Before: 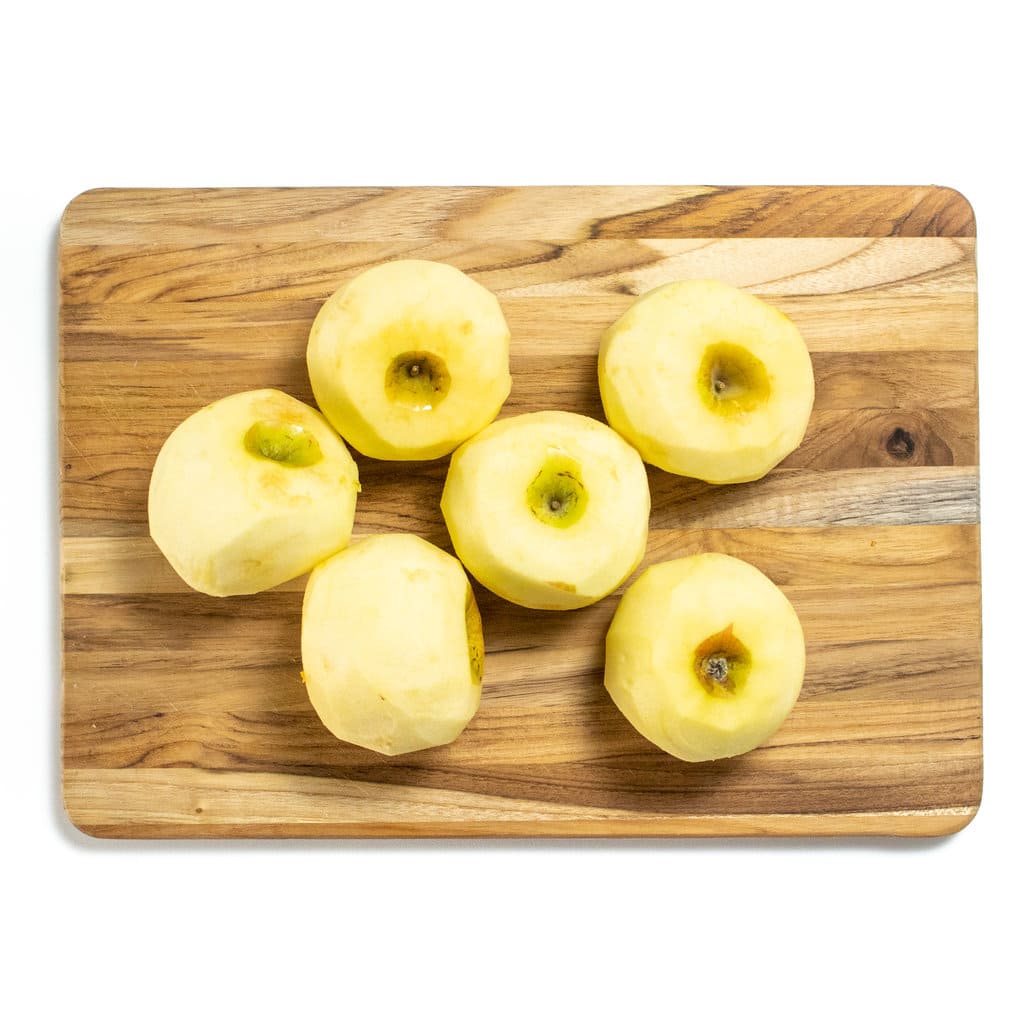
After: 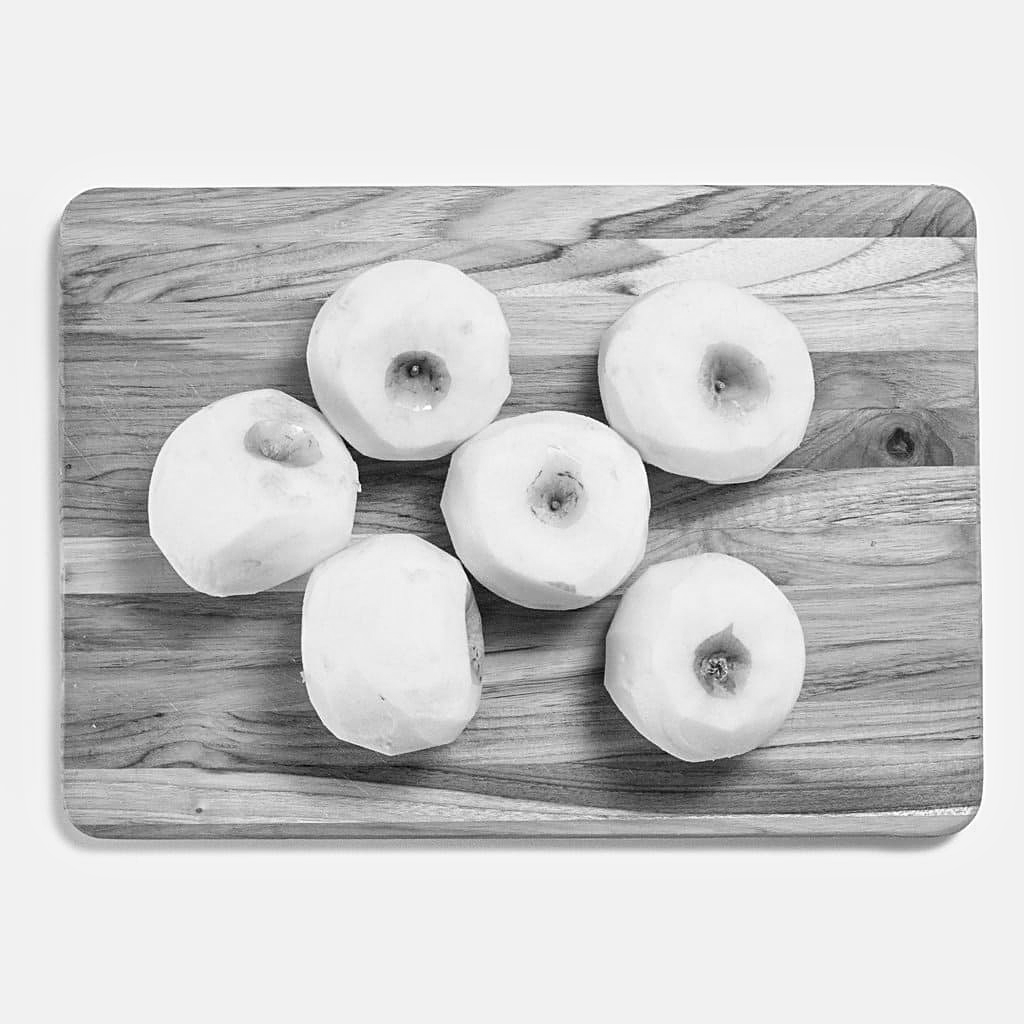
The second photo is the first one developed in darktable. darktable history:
sharpen: on, module defaults
monochrome: a 30.25, b 92.03
